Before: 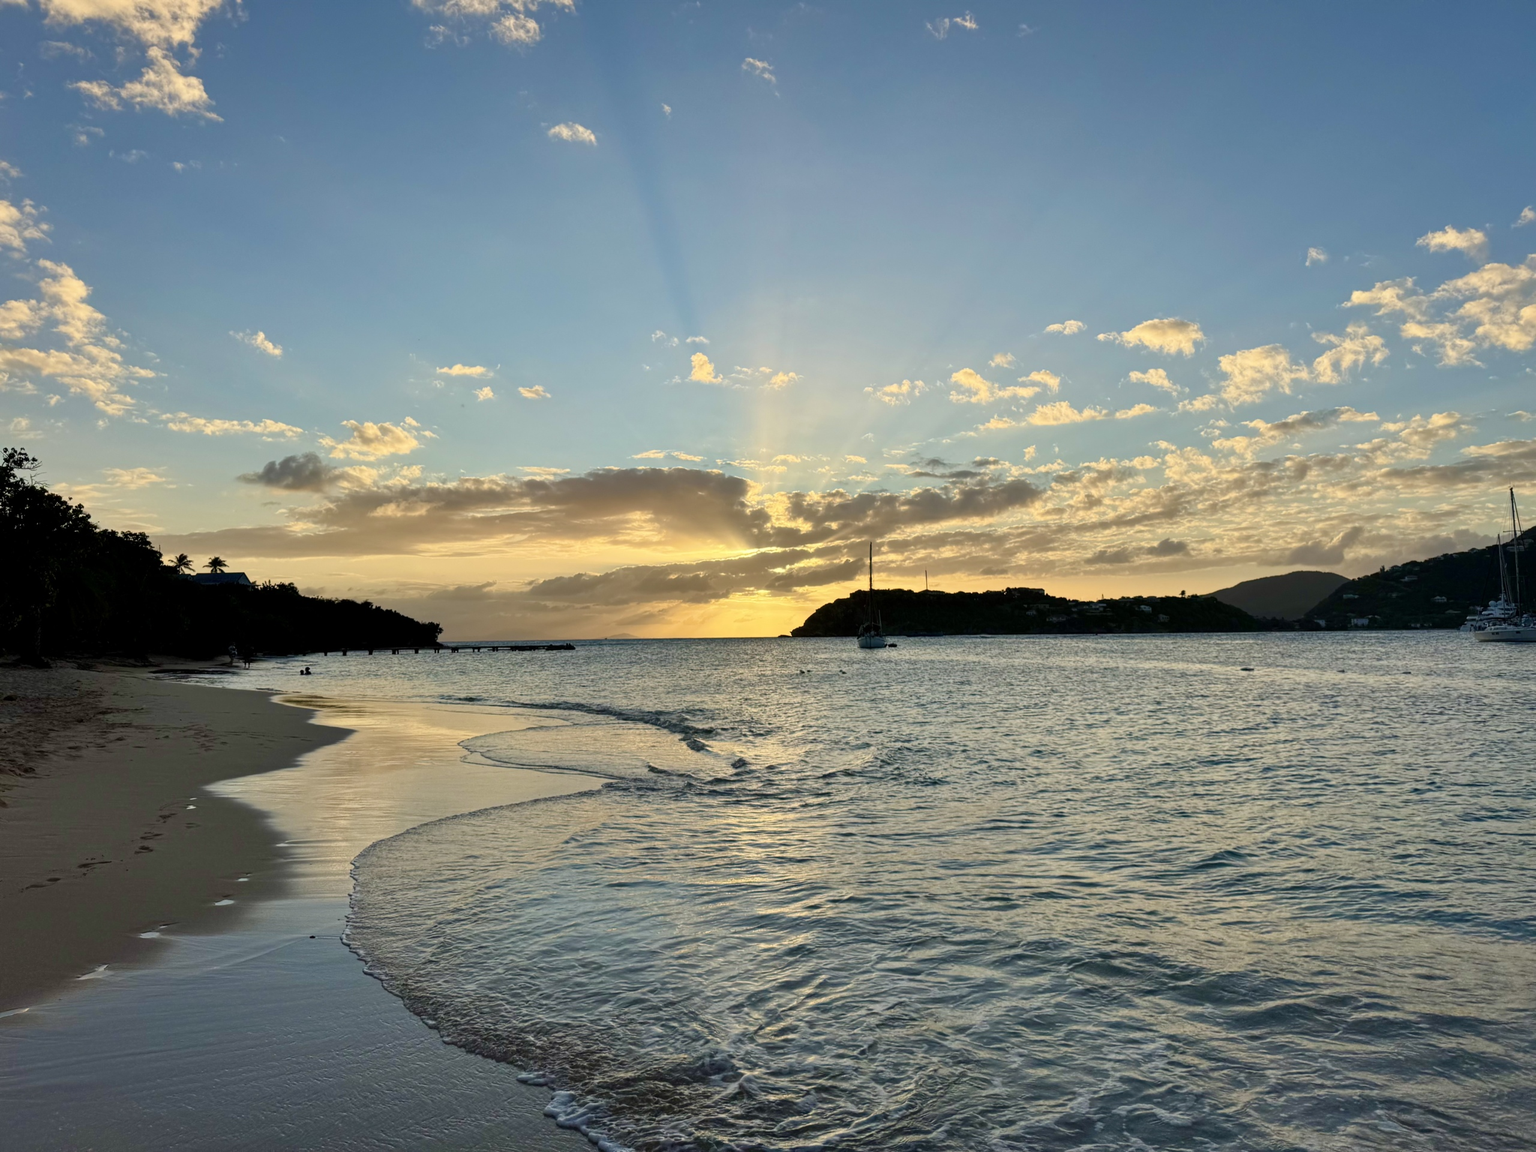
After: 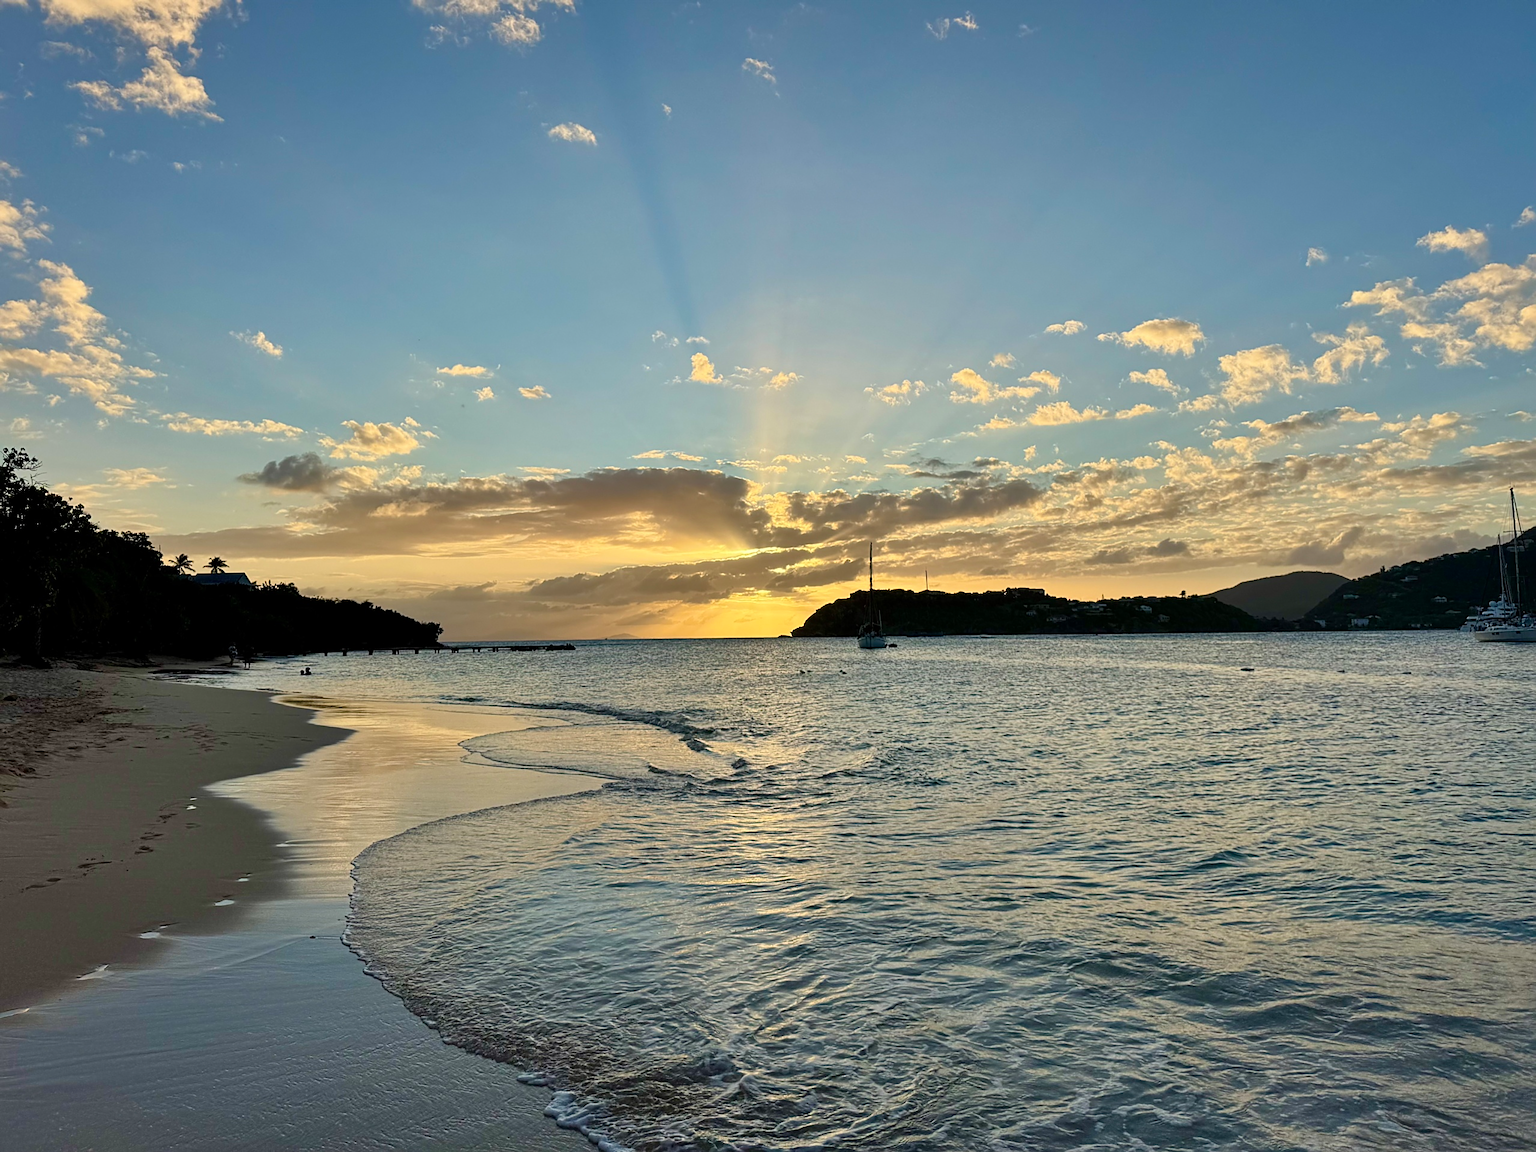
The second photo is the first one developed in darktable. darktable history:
shadows and highlights: shadows 35, highlights -35, soften with gaussian
sharpen: on, module defaults
